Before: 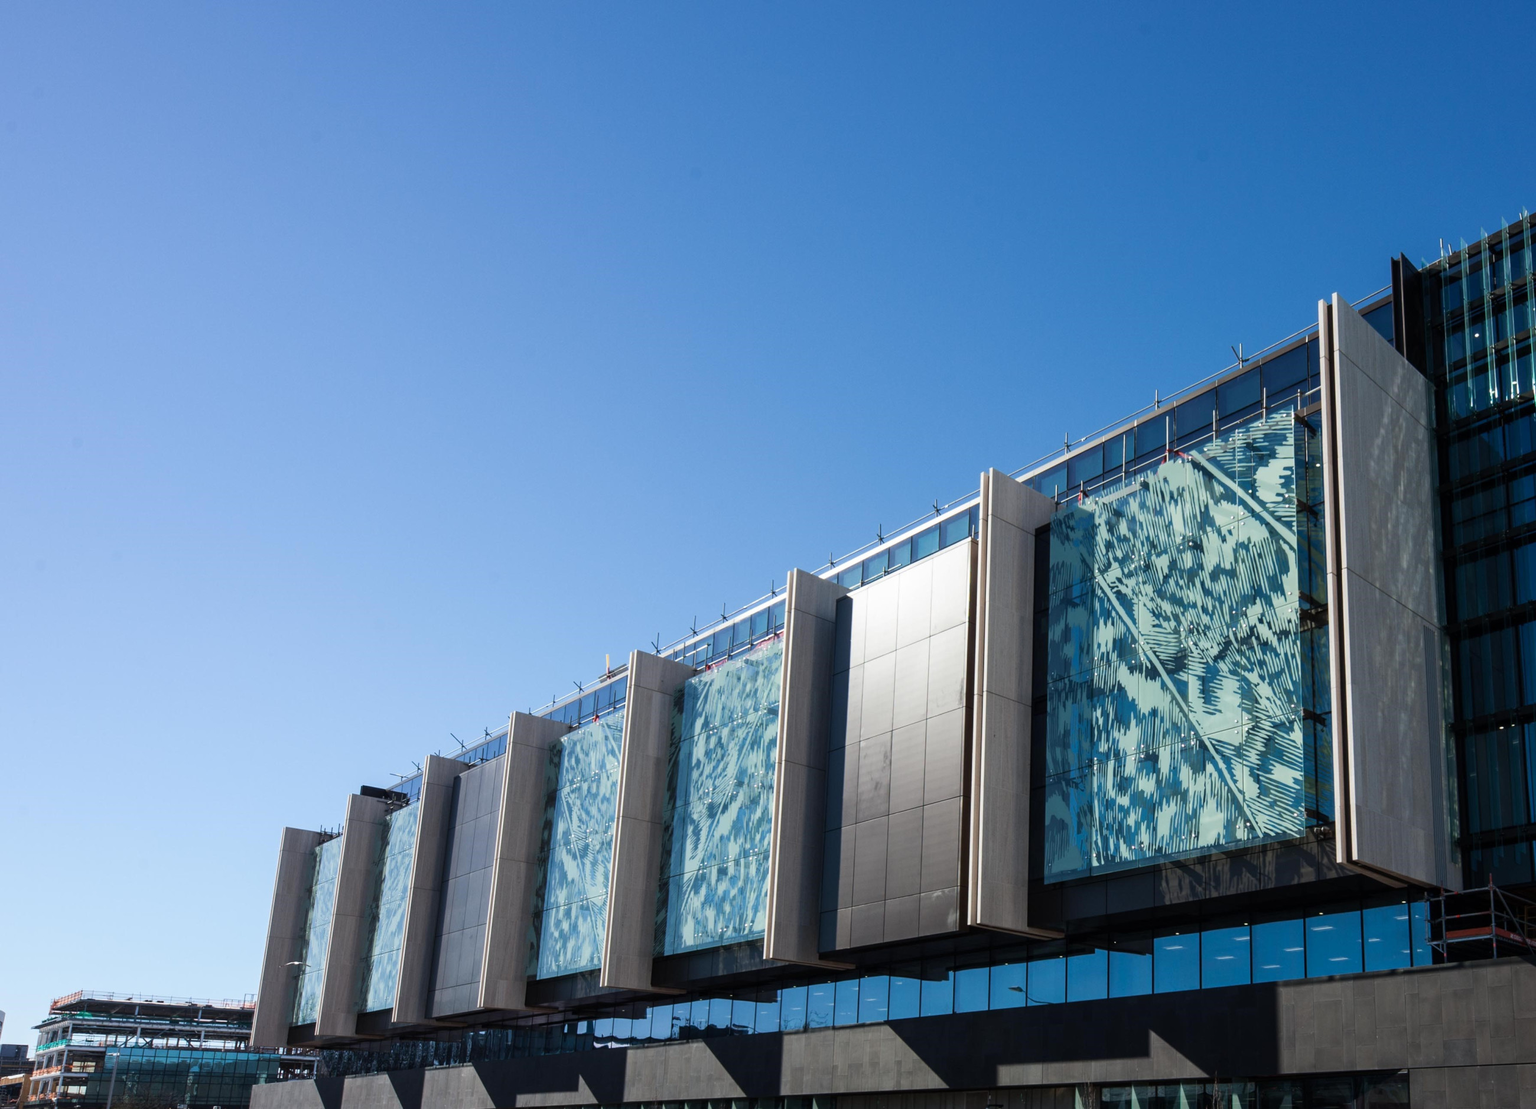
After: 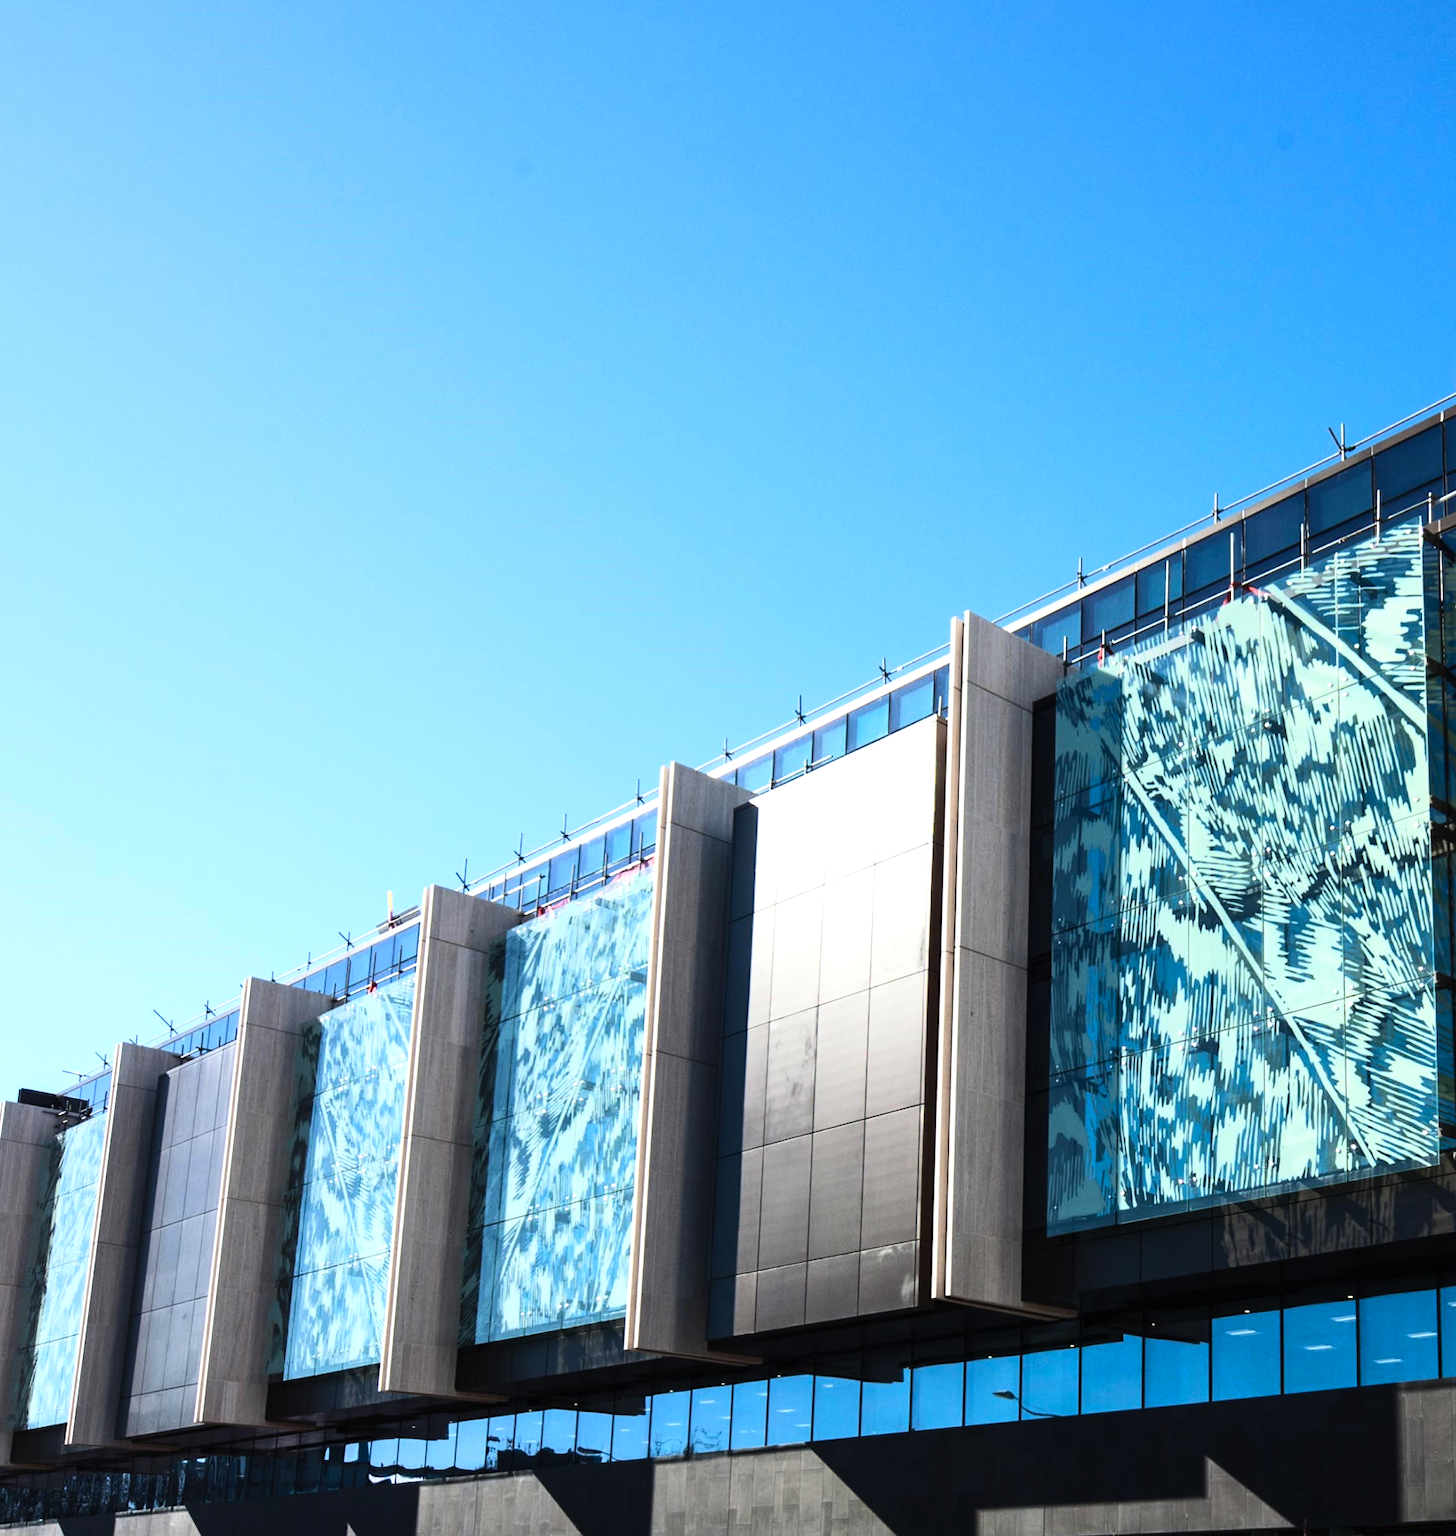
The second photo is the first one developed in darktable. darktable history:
contrast brightness saturation: contrast 0.201, brightness 0.161, saturation 0.217
tone equalizer: -8 EV -0.725 EV, -7 EV -0.712 EV, -6 EV -0.635 EV, -5 EV -0.369 EV, -3 EV 0.398 EV, -2 EV 0.6 EV, -1 EV 0.692 EV, +0 EV 0.776 EV, edges refinement/feathering 500, mask exposure compensation -1.57 EV, preserve details no
crop and rotate: left 22.717%, top 5.62%, right 14.264%, bottom 2.288%
